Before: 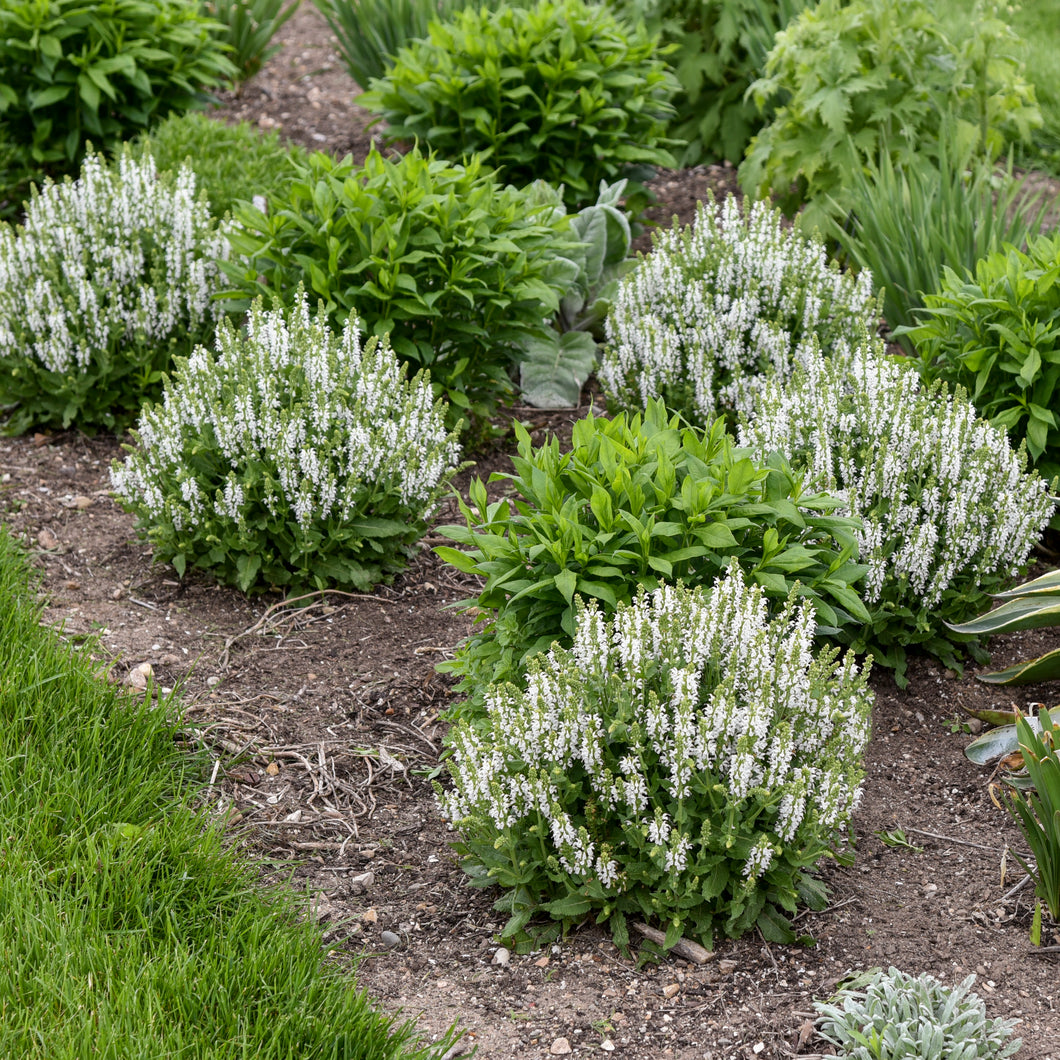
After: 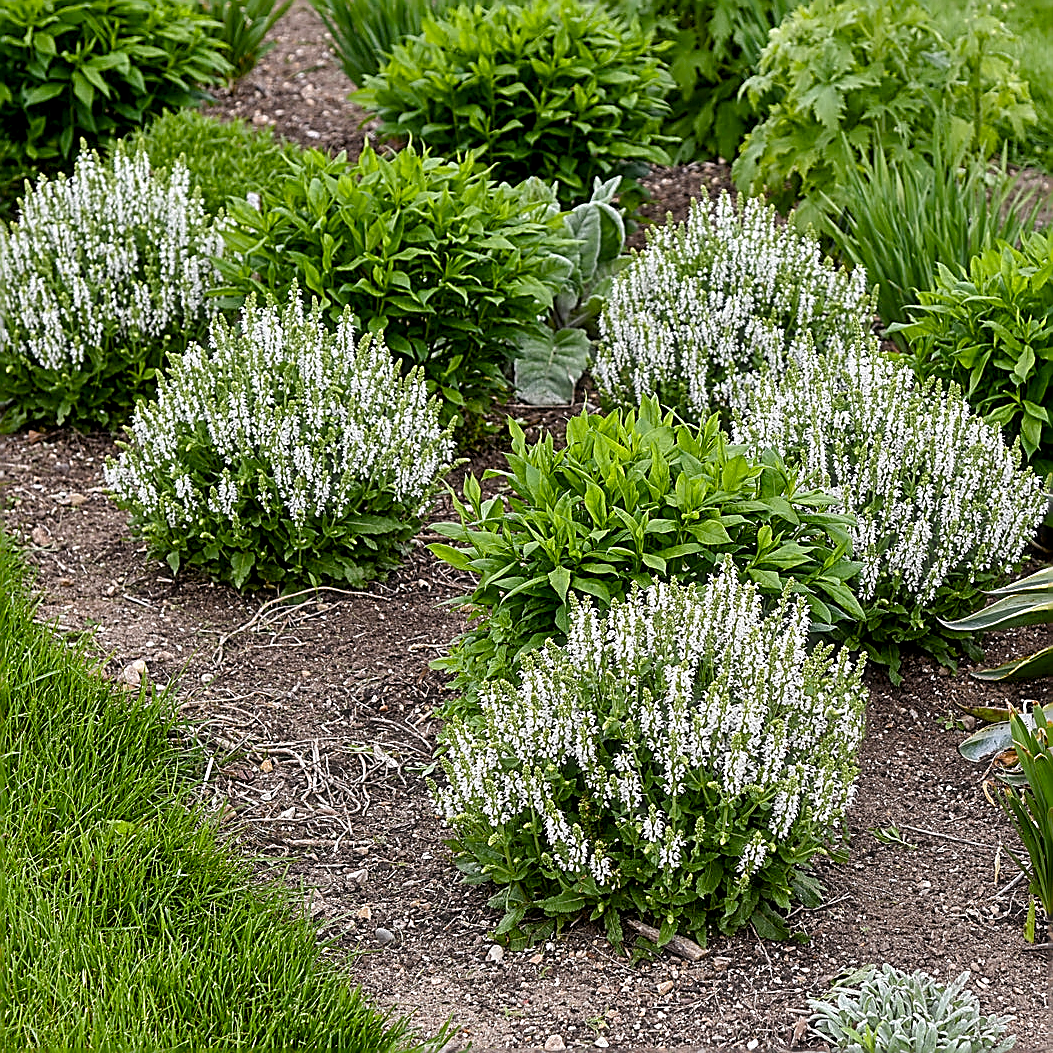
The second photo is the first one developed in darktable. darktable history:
crop and rotate: left 0.619%, top 0.362%, bottom 0.261%
sharpen: amount 1.874
local contrast: highlights 107%, shadows 103%, detail 119%, midtone range 0.2
color balance rgb: power › hue 328.88°, perceptual saturation grading › global saturation 27.538%, perceptual saturation grading › highlights -24.829%, perceptual saturation grading › shadows 25.843%, global vibrance 20%
exposure: black level correction 0.002, exposure -0.2 EV, compensate highlight preservation false
haze removal: strength -0.084, distance 0.358, compatibility mode true, adaptive false
